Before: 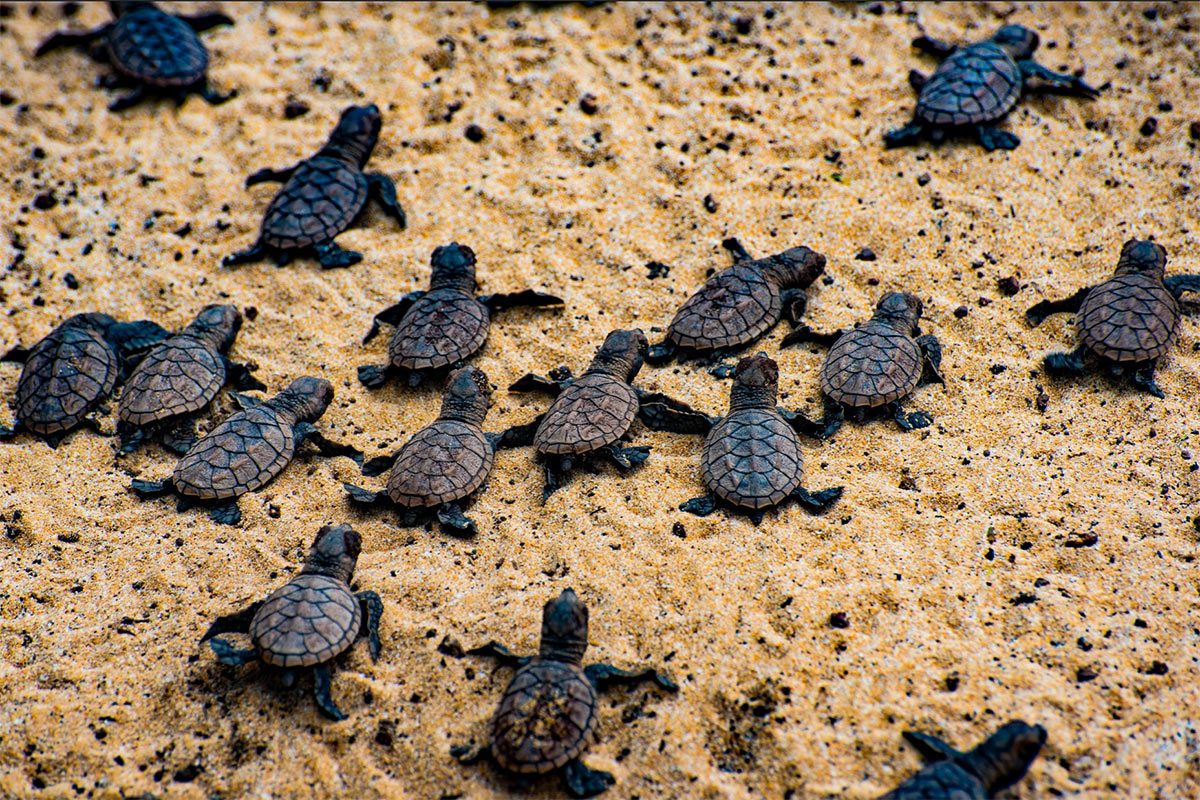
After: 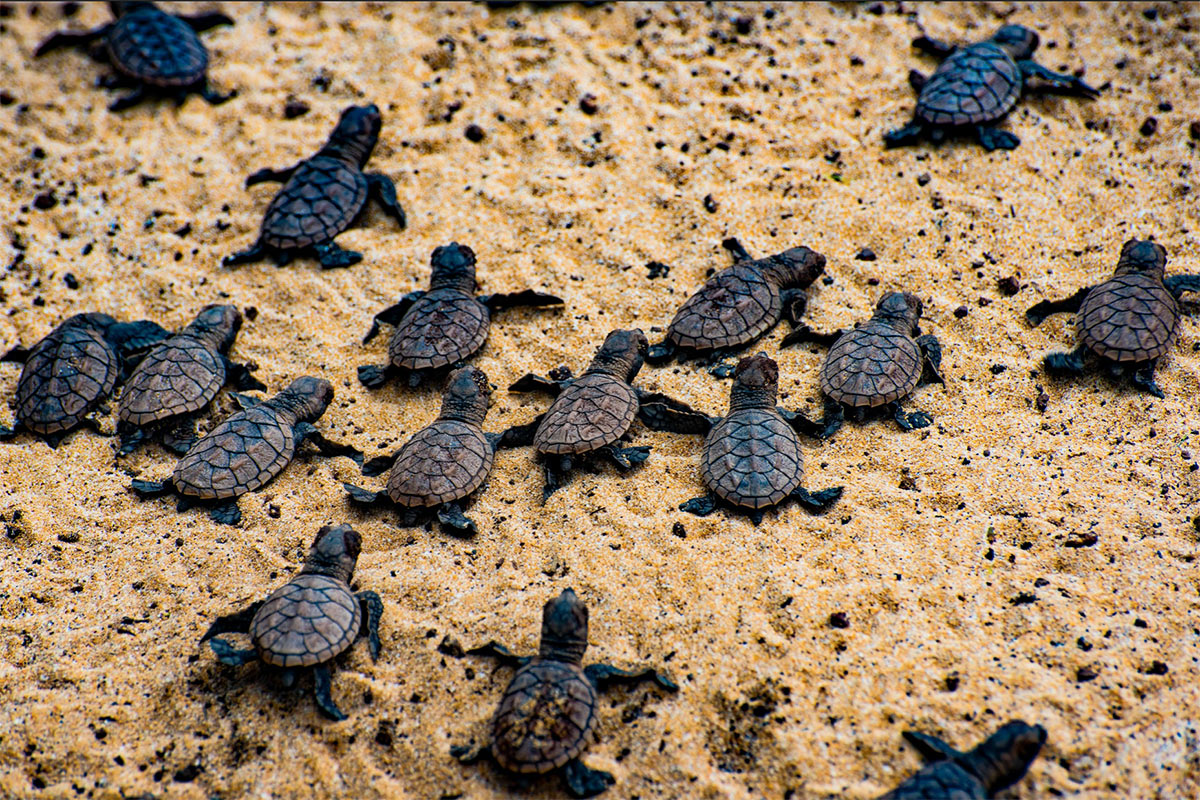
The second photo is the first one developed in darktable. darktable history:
shadows and highlights: shadows -0.904, highlights 38.38, highlights color adjustment 32.24%
color balance rgb: perceptual saturation grading › global saturation -0.147%, perceptual brilliance grading › global brilliance 1.529%, perceptual brilliance grading › highlights -3.805%
